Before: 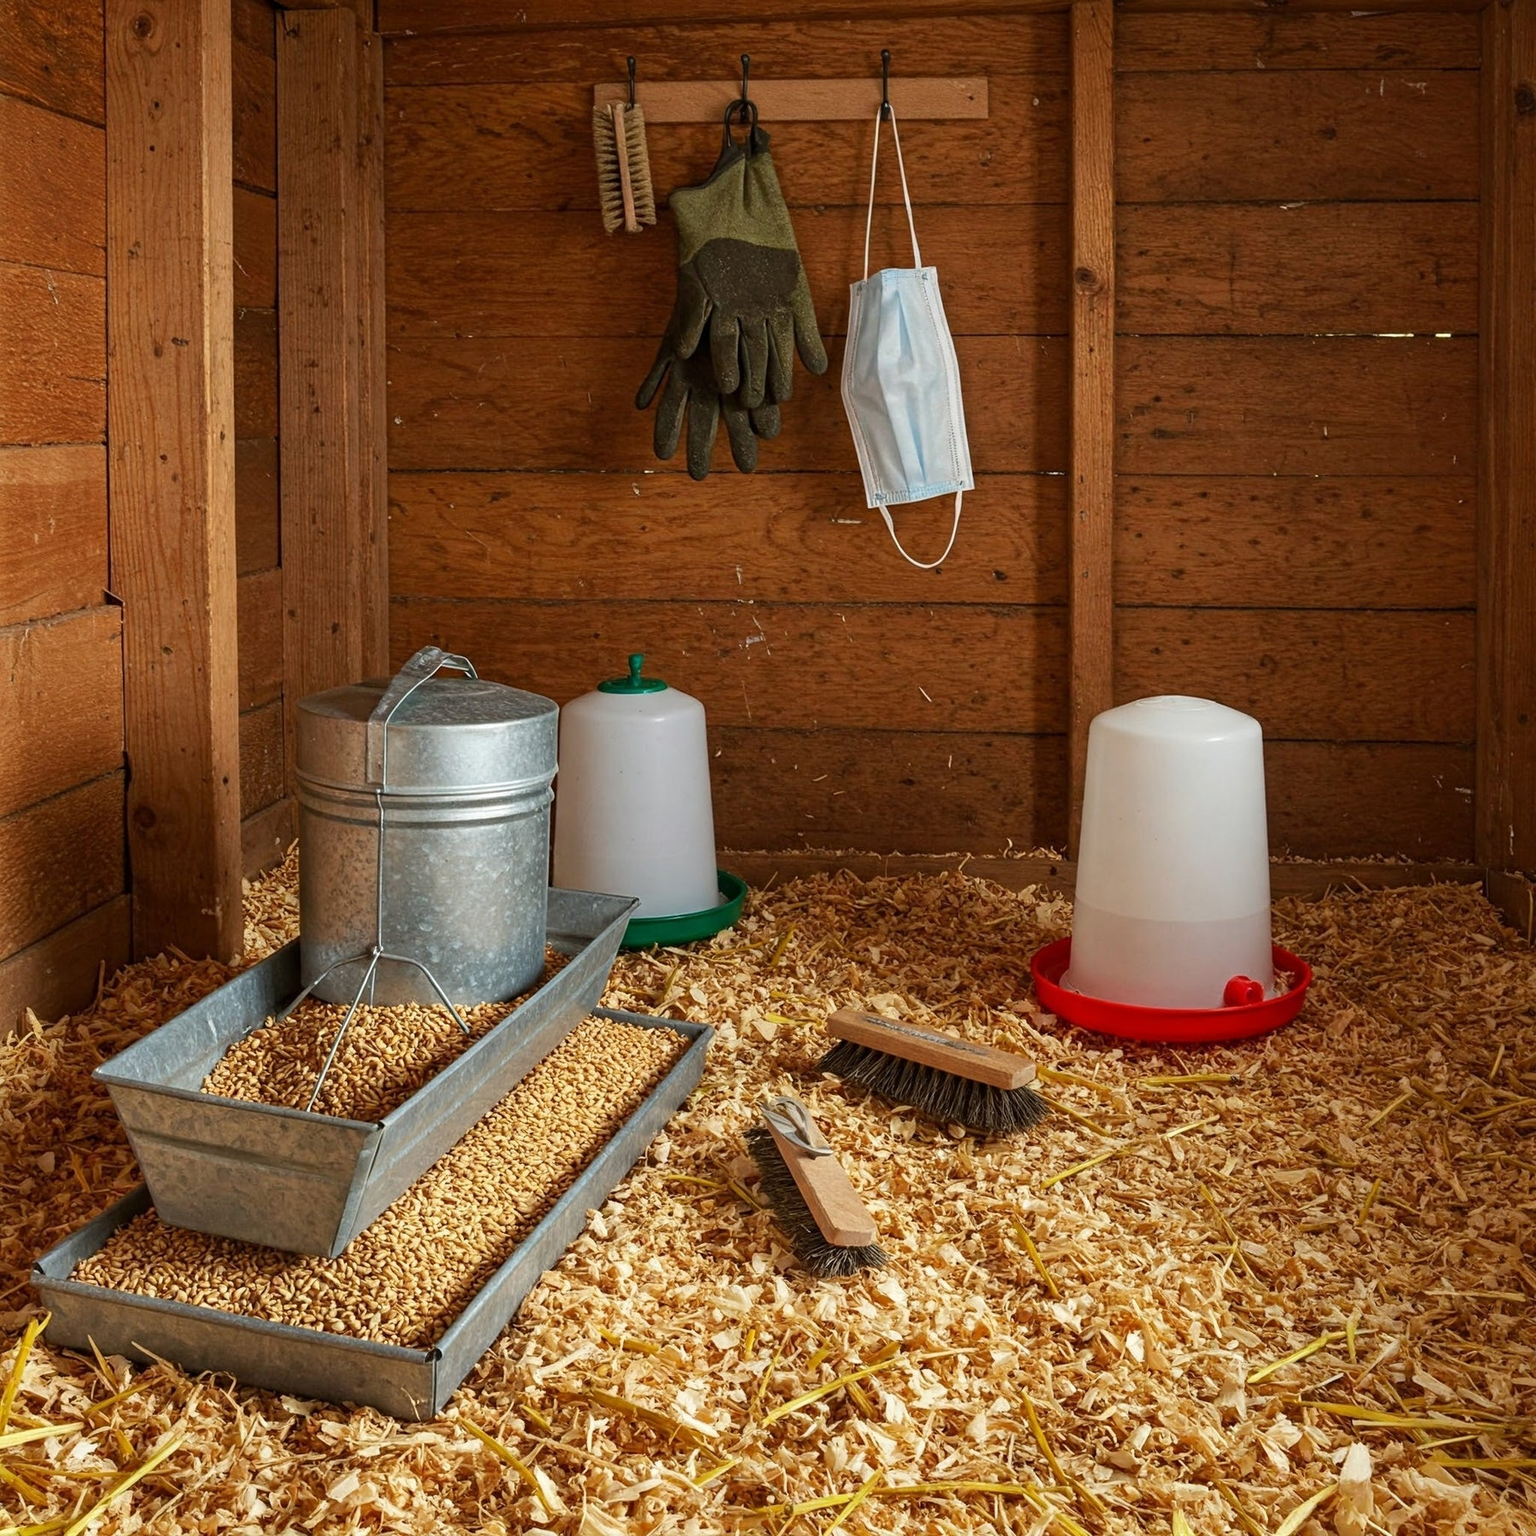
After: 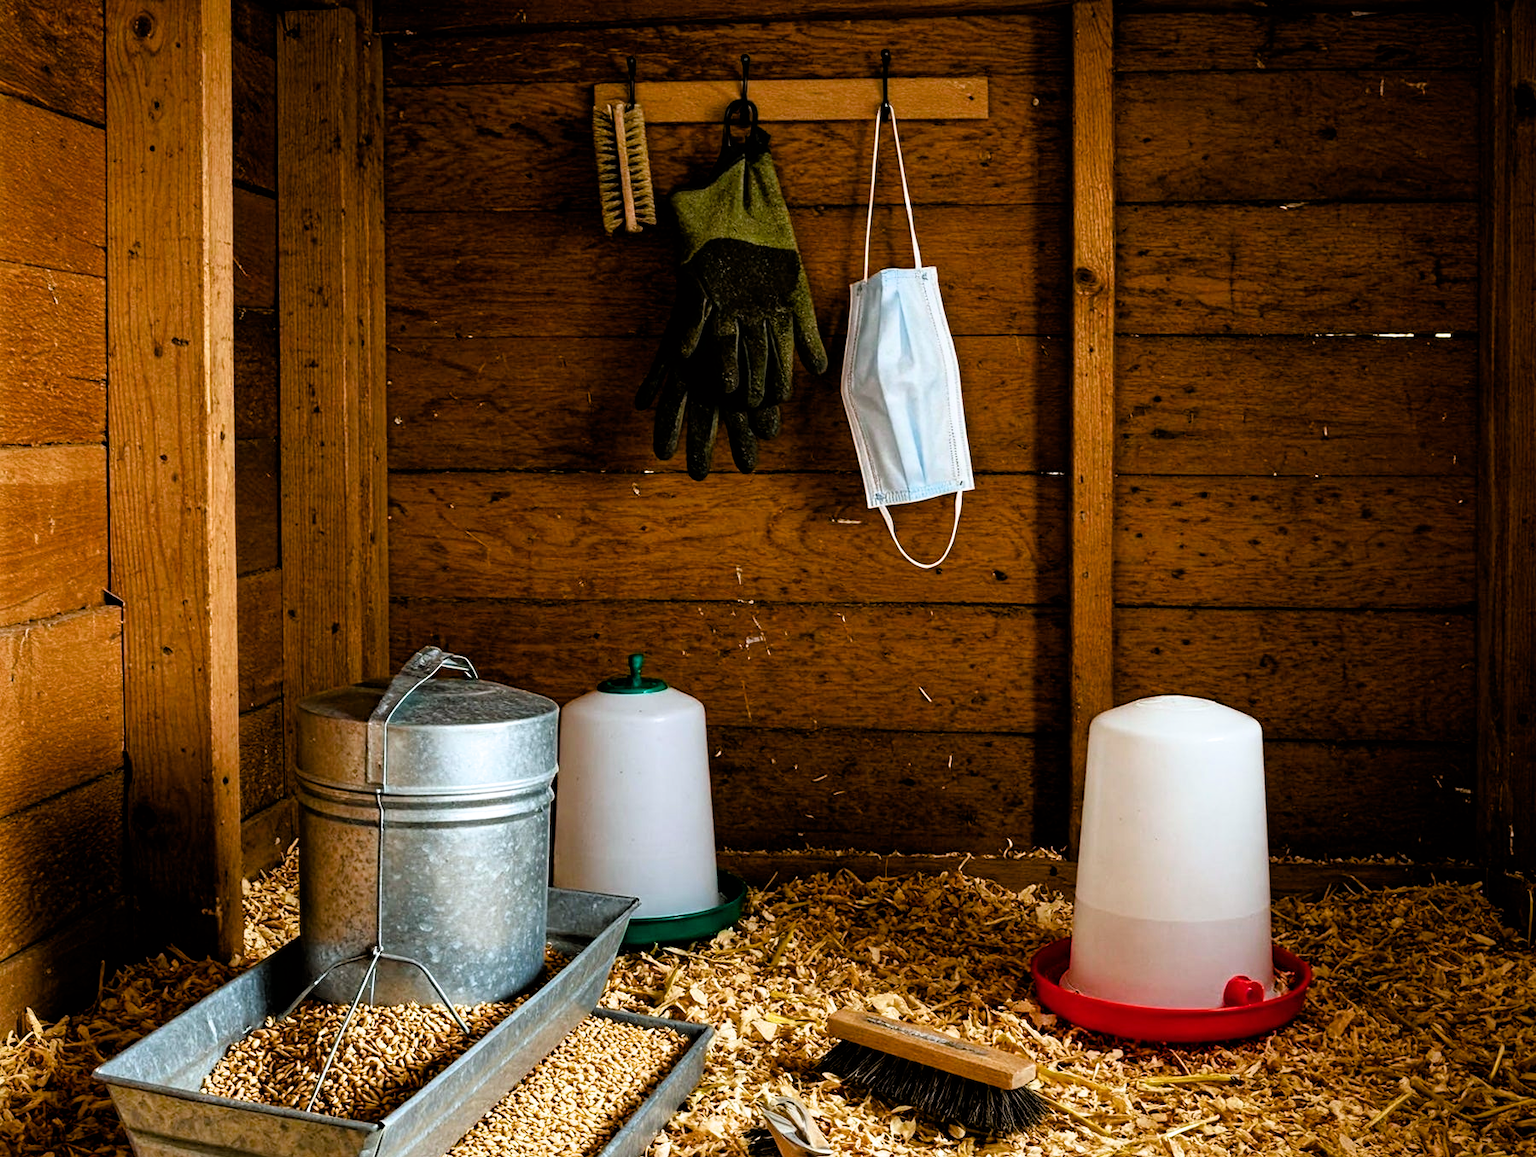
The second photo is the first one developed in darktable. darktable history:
filmic rgb: black relative exposure -3.67 EV, white relative exposure 2.44 EV, threshold 5.97 EV, hardness 3.28, iterations of high-quality reconstruction 0, enable highlight reconstruction true
crop: bottom 24.666%
color balance rgb: shadows lift › chroma 2.93%, shadows lift › hue 240.58°, highlights gain › luminance 17.154%, highlights gain › chroma 2.899%, highlights gain › hue 257.16°, linear chroma grading › global chroma 0.649%, perceptual saturation grading › global saturation 20%, perceptual saturation grading › highlights -25.739%, perceptual saturation grading › shadows 50.111%, global vibrance 24.776%
